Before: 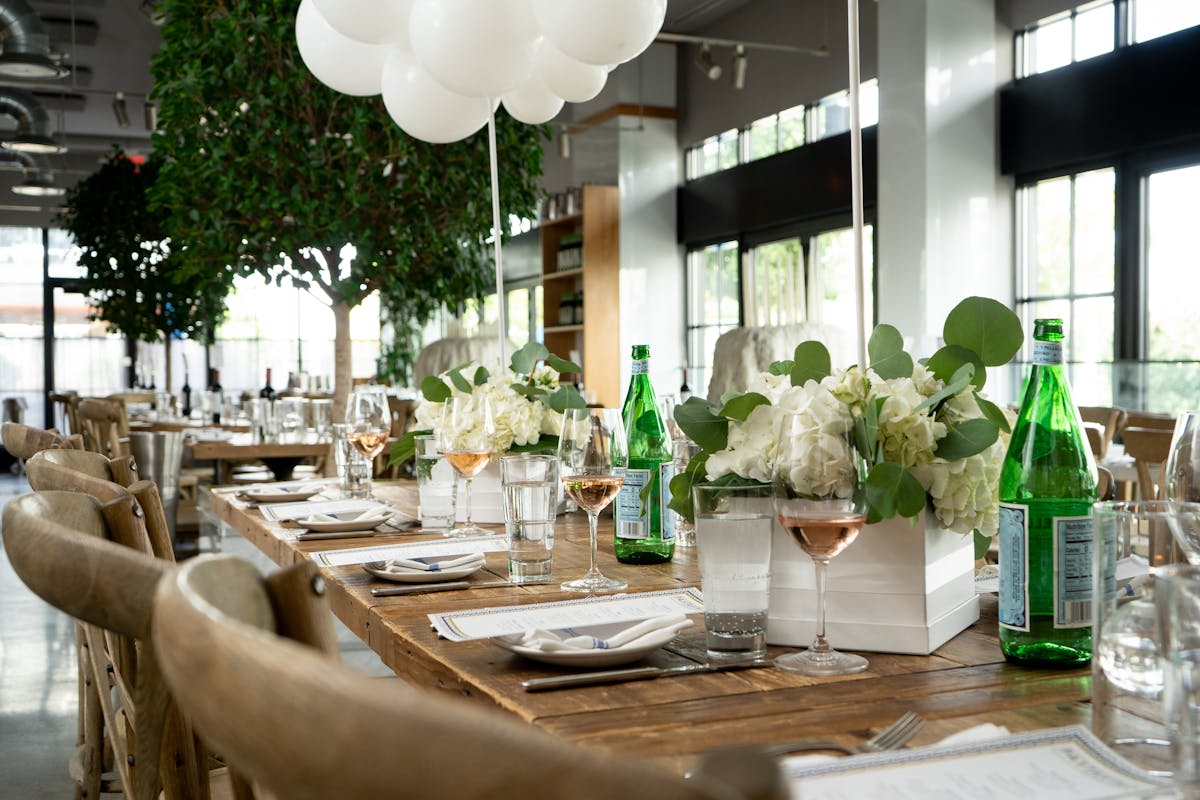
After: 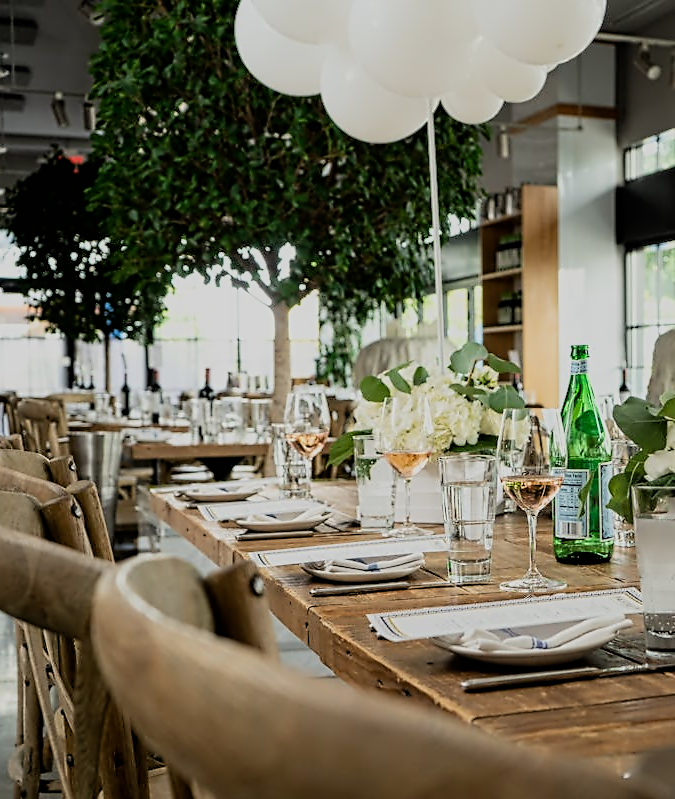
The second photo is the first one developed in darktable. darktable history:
filmic rgb: black relative exposure -8.42 EV, white relative exposure 4.68 EV, hardness 3.82, color science v6 (2022)
contrast equalizer: y [[0.5, 0.5, 0.5, 0.515, 0.749, 0.84], [0.5 ×6], [0.5 ×6], [0, 0, 0, 0.001, 0.067, 0.262], [0 ×6]]
crop: left 5.114%, right 38.589%
